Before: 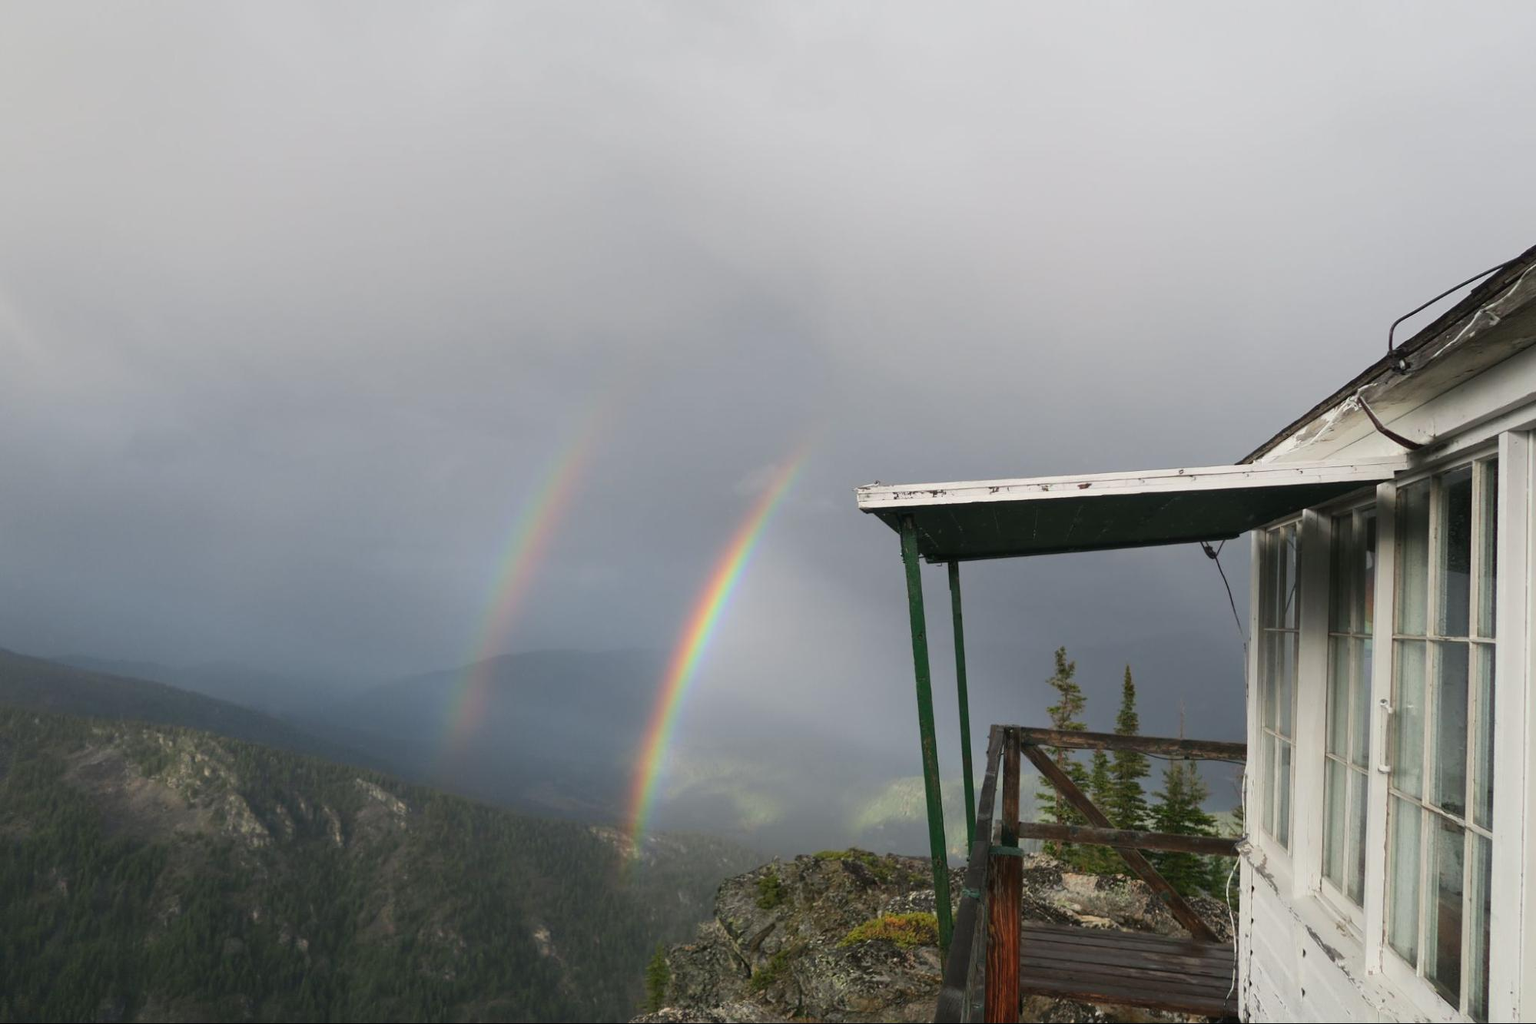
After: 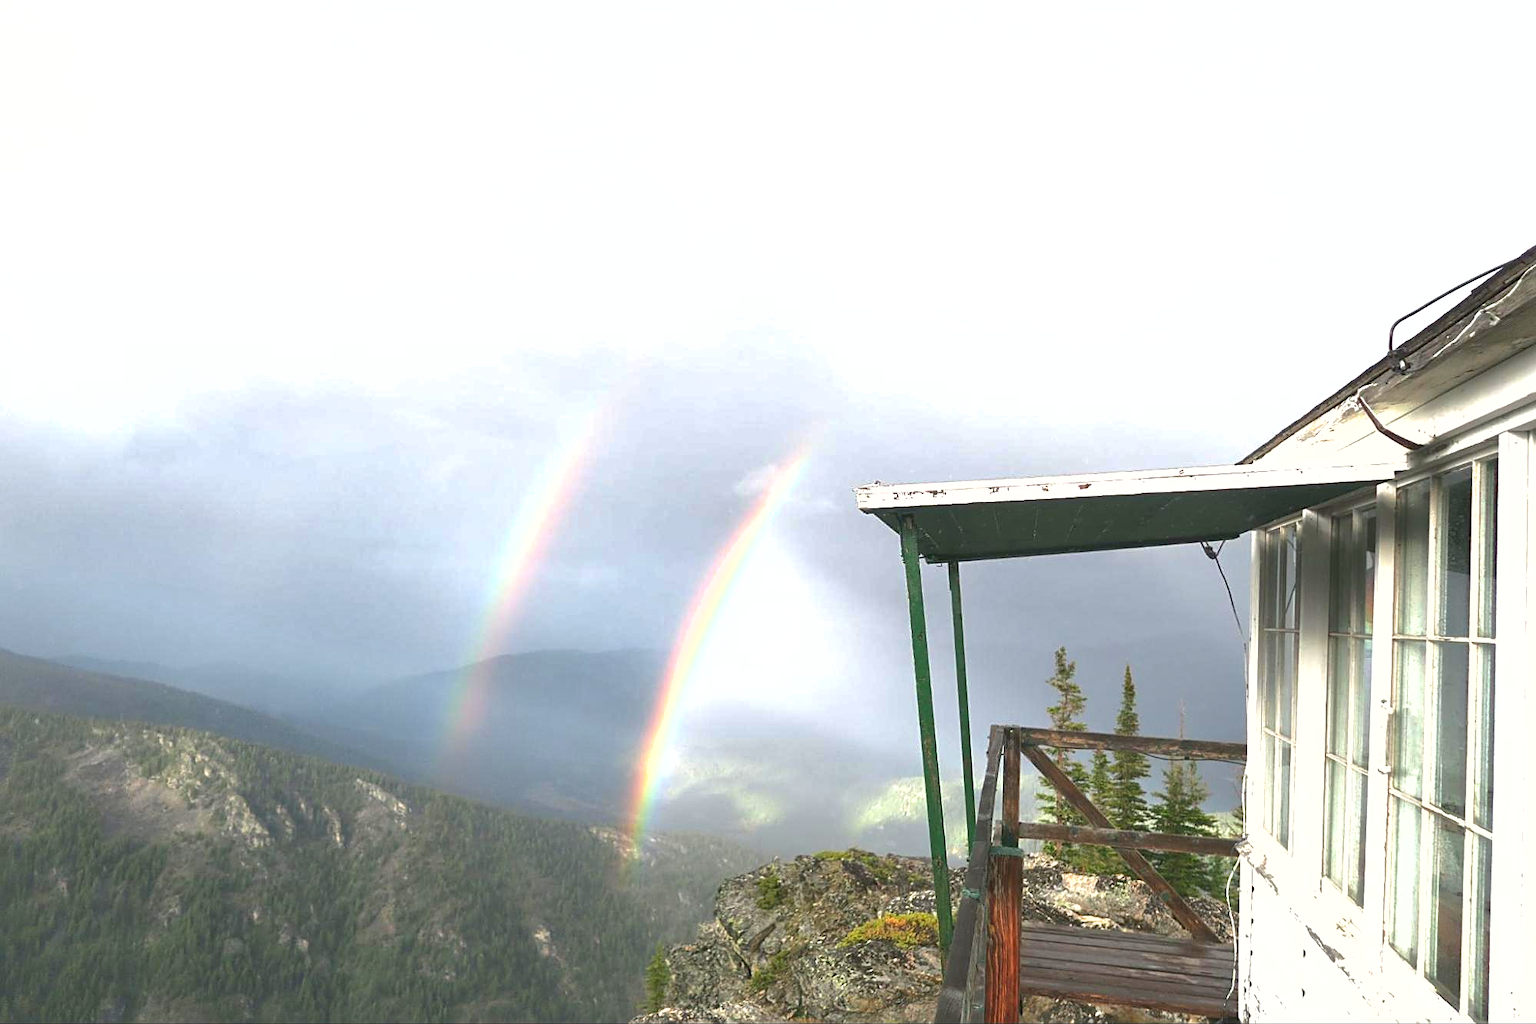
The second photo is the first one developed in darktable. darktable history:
shadows and highlights: on, module defaults
exposure: black level correction 0, exposure 1.5 EV, compensate exposure bias true, compensate highlight preservation false
sharpen: on, module defaults
